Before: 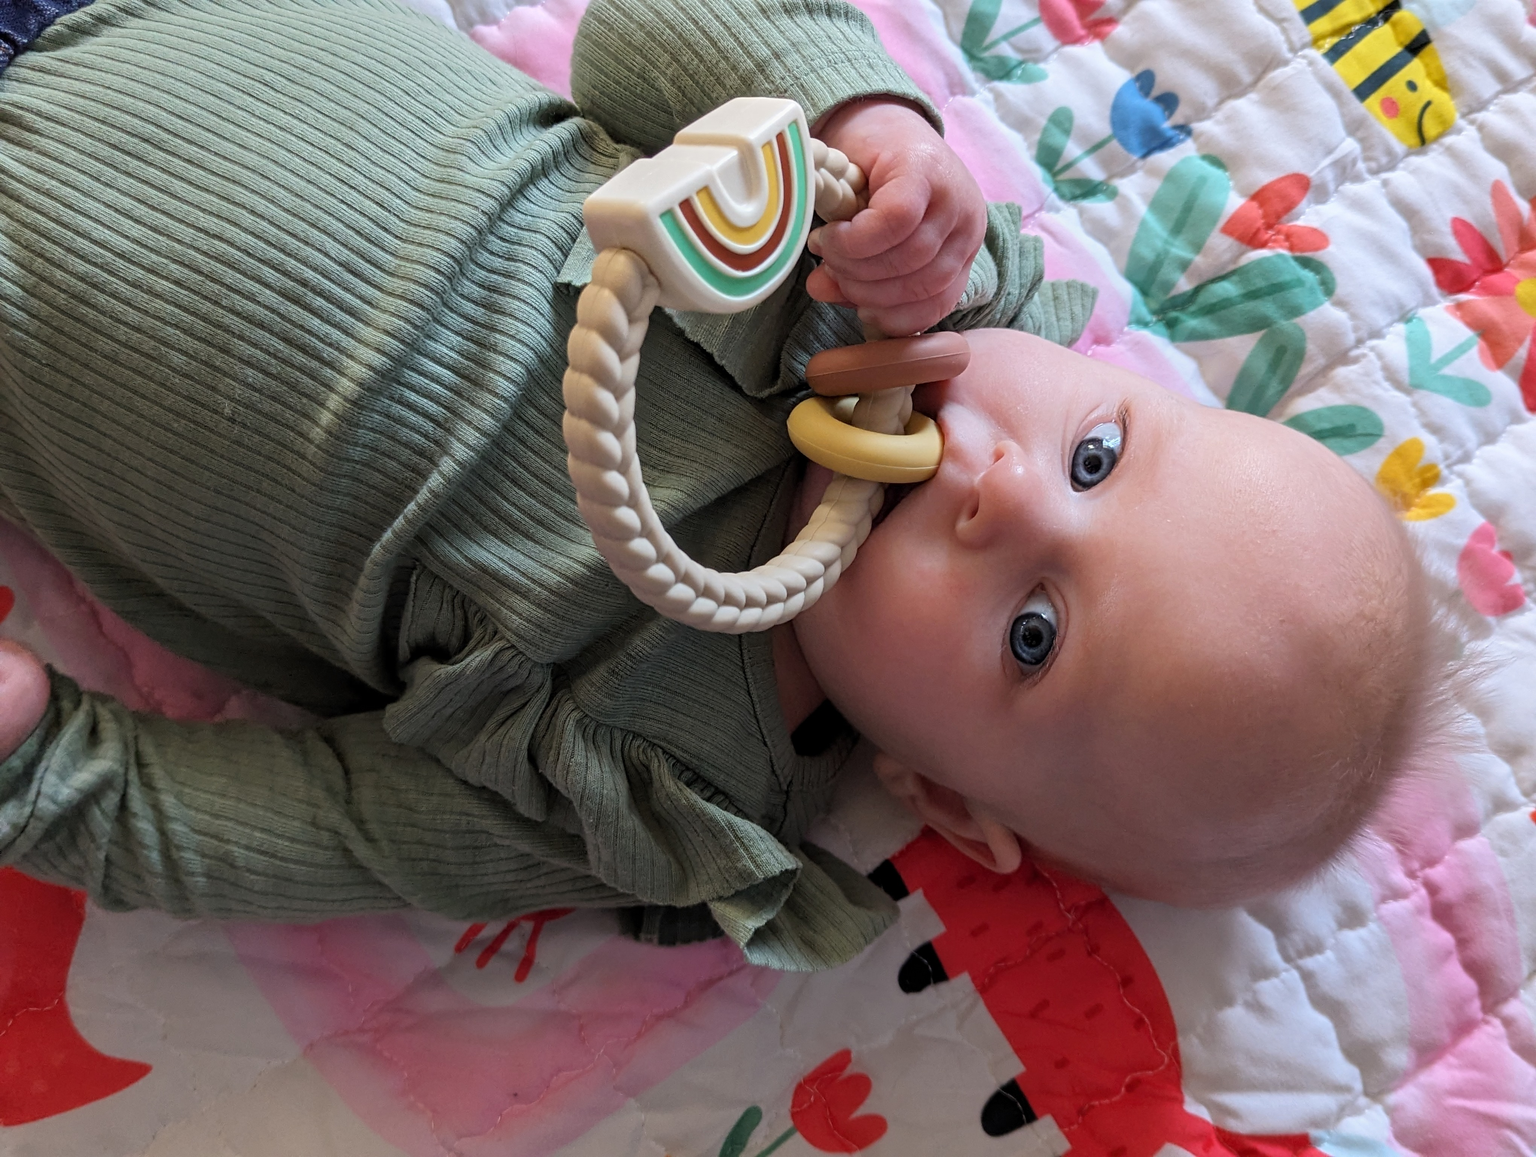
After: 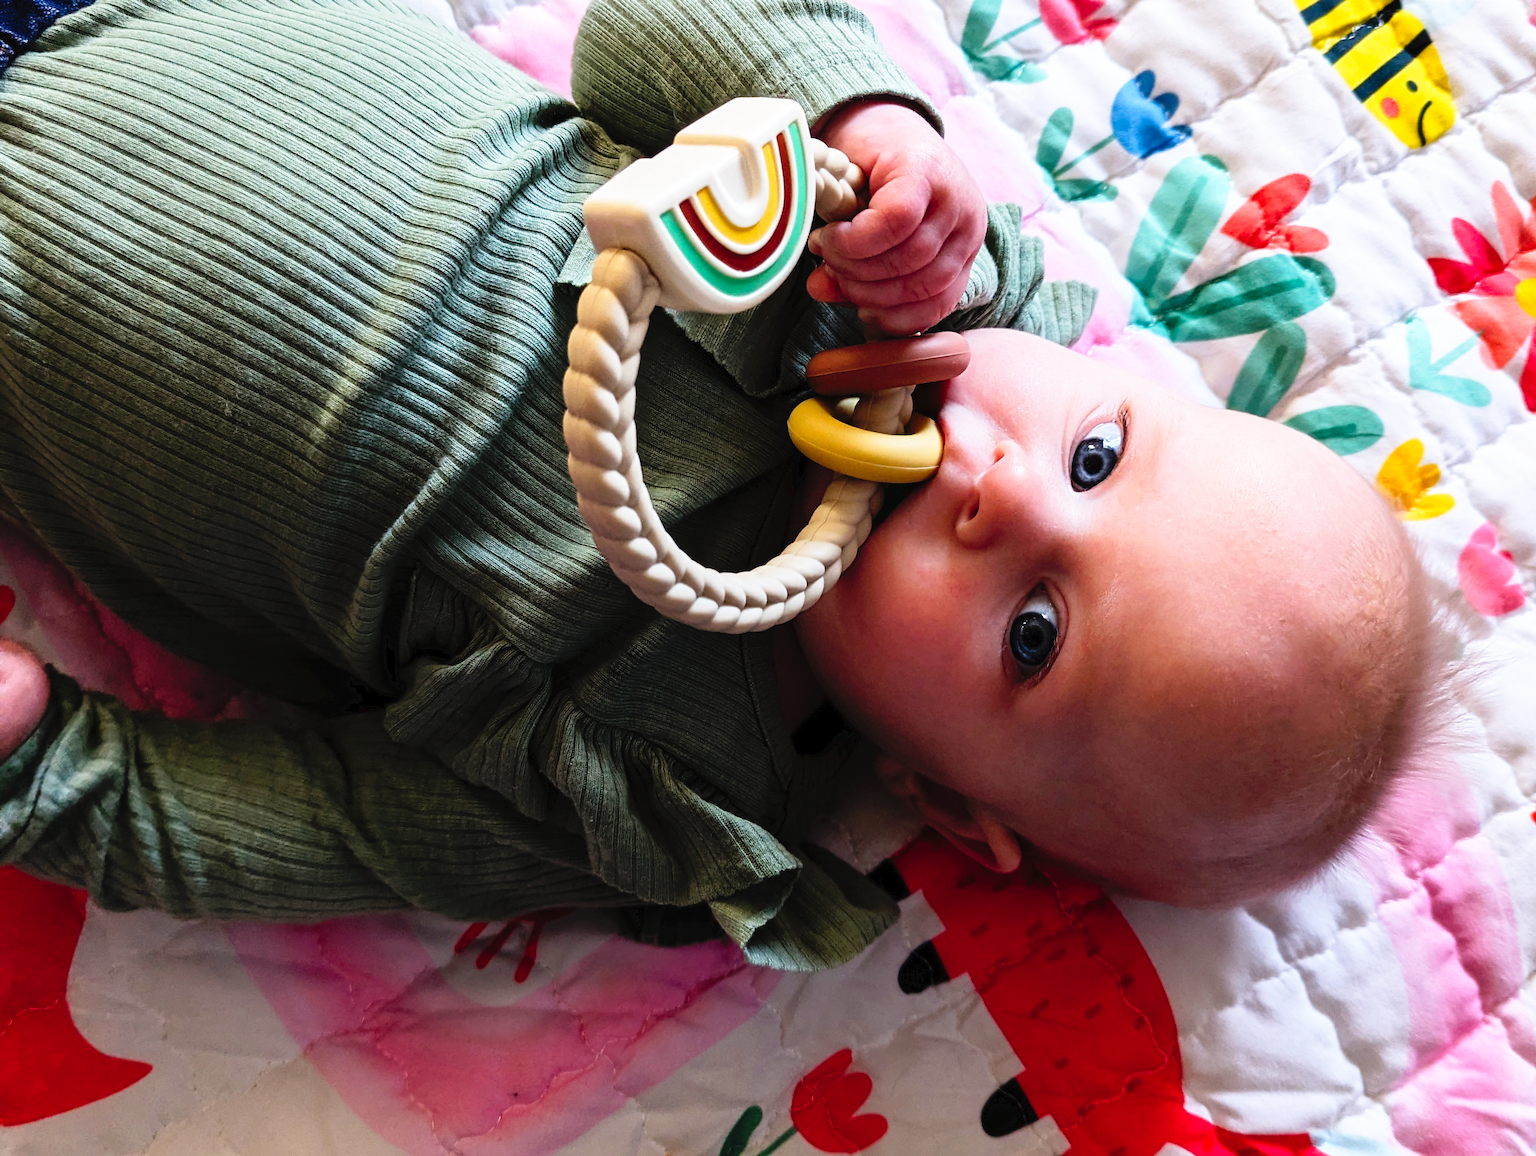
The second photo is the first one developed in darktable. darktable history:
tone curve: curves: ch0 [(0, 0) (0.003, 0.03) (0.011, 0.022) (0.025, 0.018) (0.044, 0.031) (0.069, 0.035) (0.1, 0.04) (0.136, 0.046) (0.177, 0.063) (0.224, 0.087) (0.277, 0.15) (0.335, 0.252) (0.399, 0.354) (0.468, 0.475) (0.543, 0.602) (0.623, 0.73) (0.709, 0.856) (0.801, 0.945) (0.898, 0.987) (1, 1)], preserve colors none
